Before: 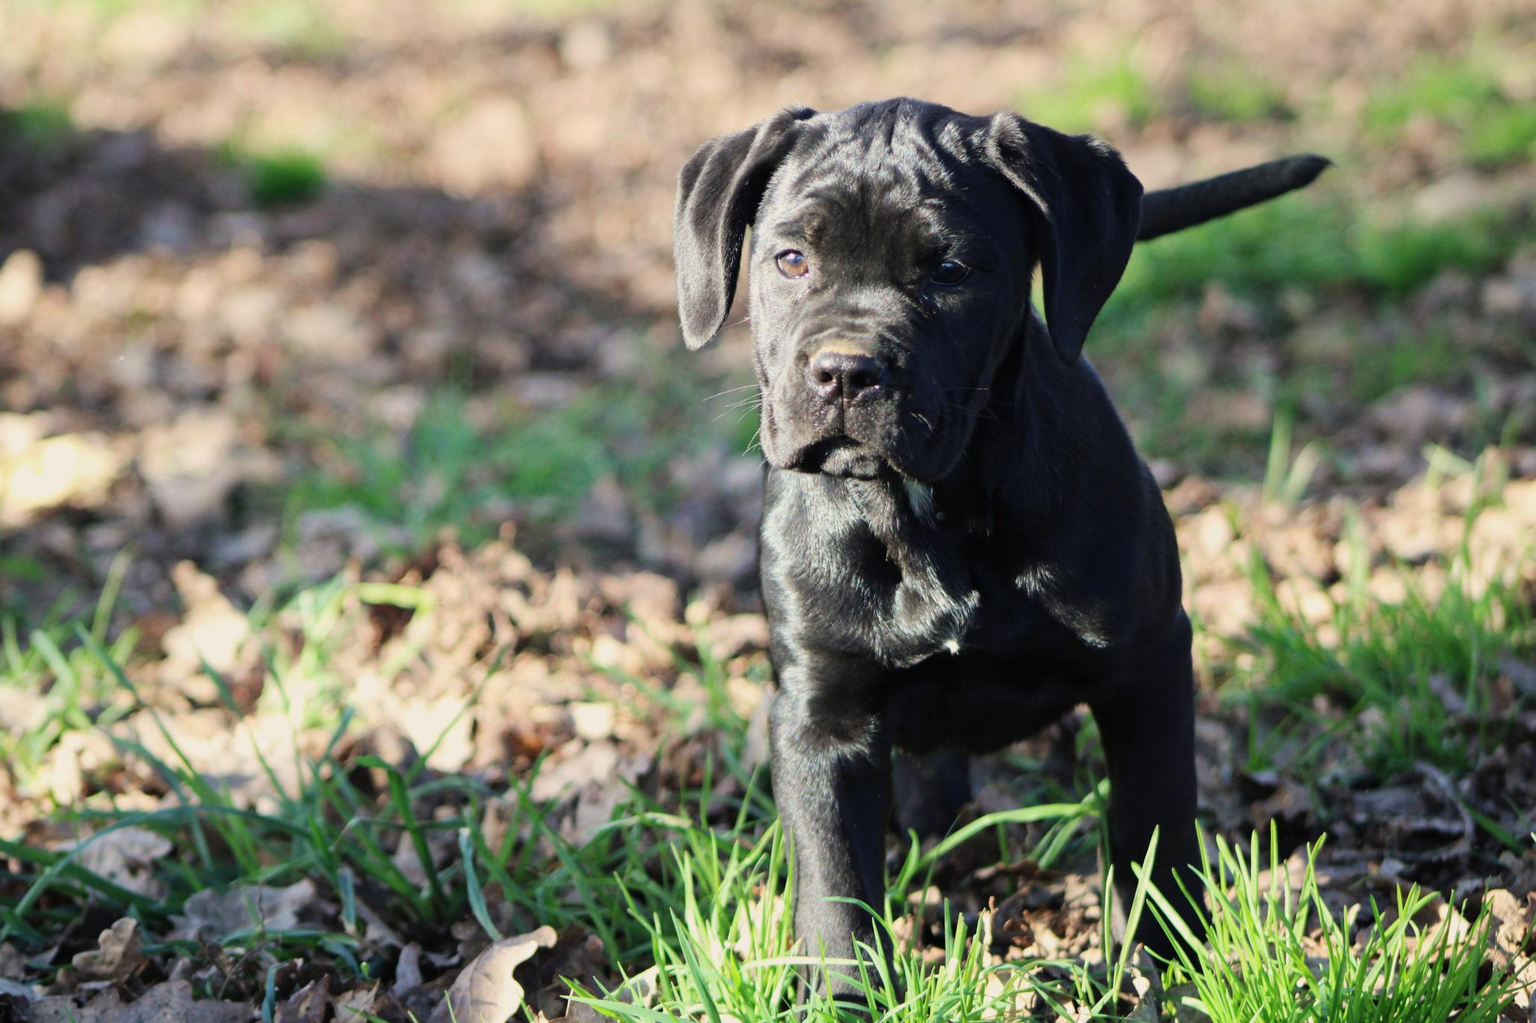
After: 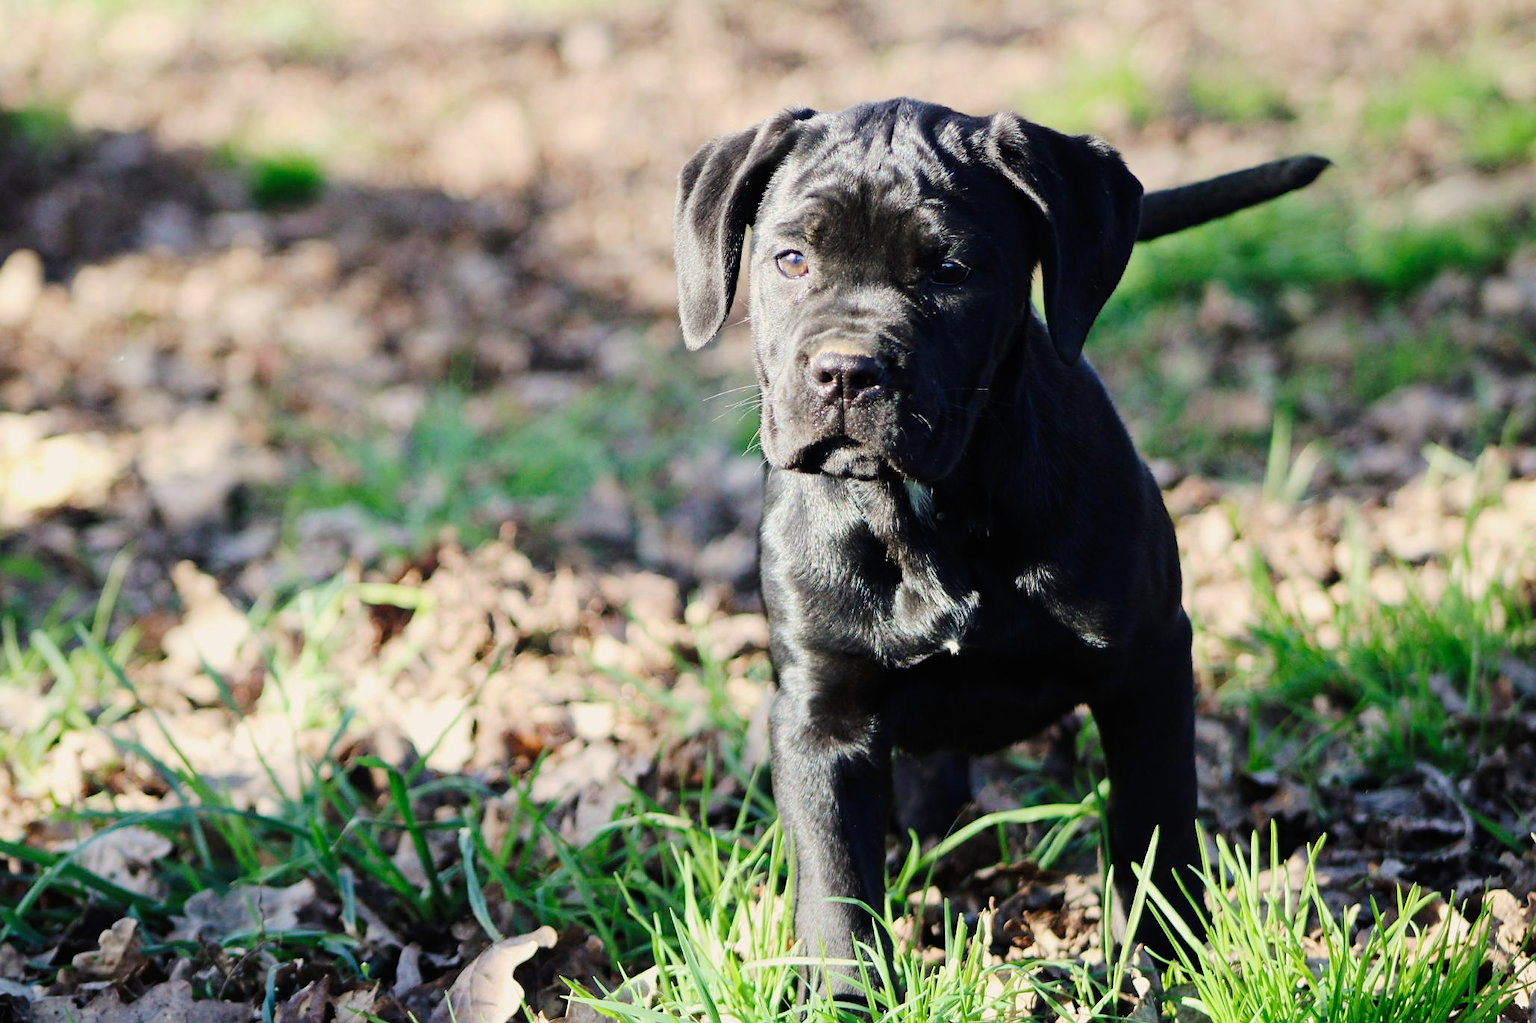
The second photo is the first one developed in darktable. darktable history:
sharpen: radius 0.984, amount 0.611
tone curve: curves: ch0 [(0, 0) (0.081, 0.044) (0.185, 0.145) (0.283, 0.273) (0.405, 0.449) (0.495, 0.554) (0.686, 0.743) (0.826, 0.853) (0.978, 0.988)]; ch1 [(0, 0) (0.147, 0.166) (0.321, 0.362) (0.371, 0.402) (0.423, 0.426) (0.479, 0.472) (0.505, 0.497) (0.521, 0.506) (0.551, 0.546) (0.586, 0.571) (0.625, 0.638) (0.68, 0.715) (1, 1)]; ch2 [(0, 0) (0.346, 0.378) (0.404, 0.427) (0.502, 0.498) (0.531, 0.517) (0.547, 0.526) (0.582, 0.571) (0.629, 0.626) (0.717, 0.678) (1, 1)], preserve colors none
